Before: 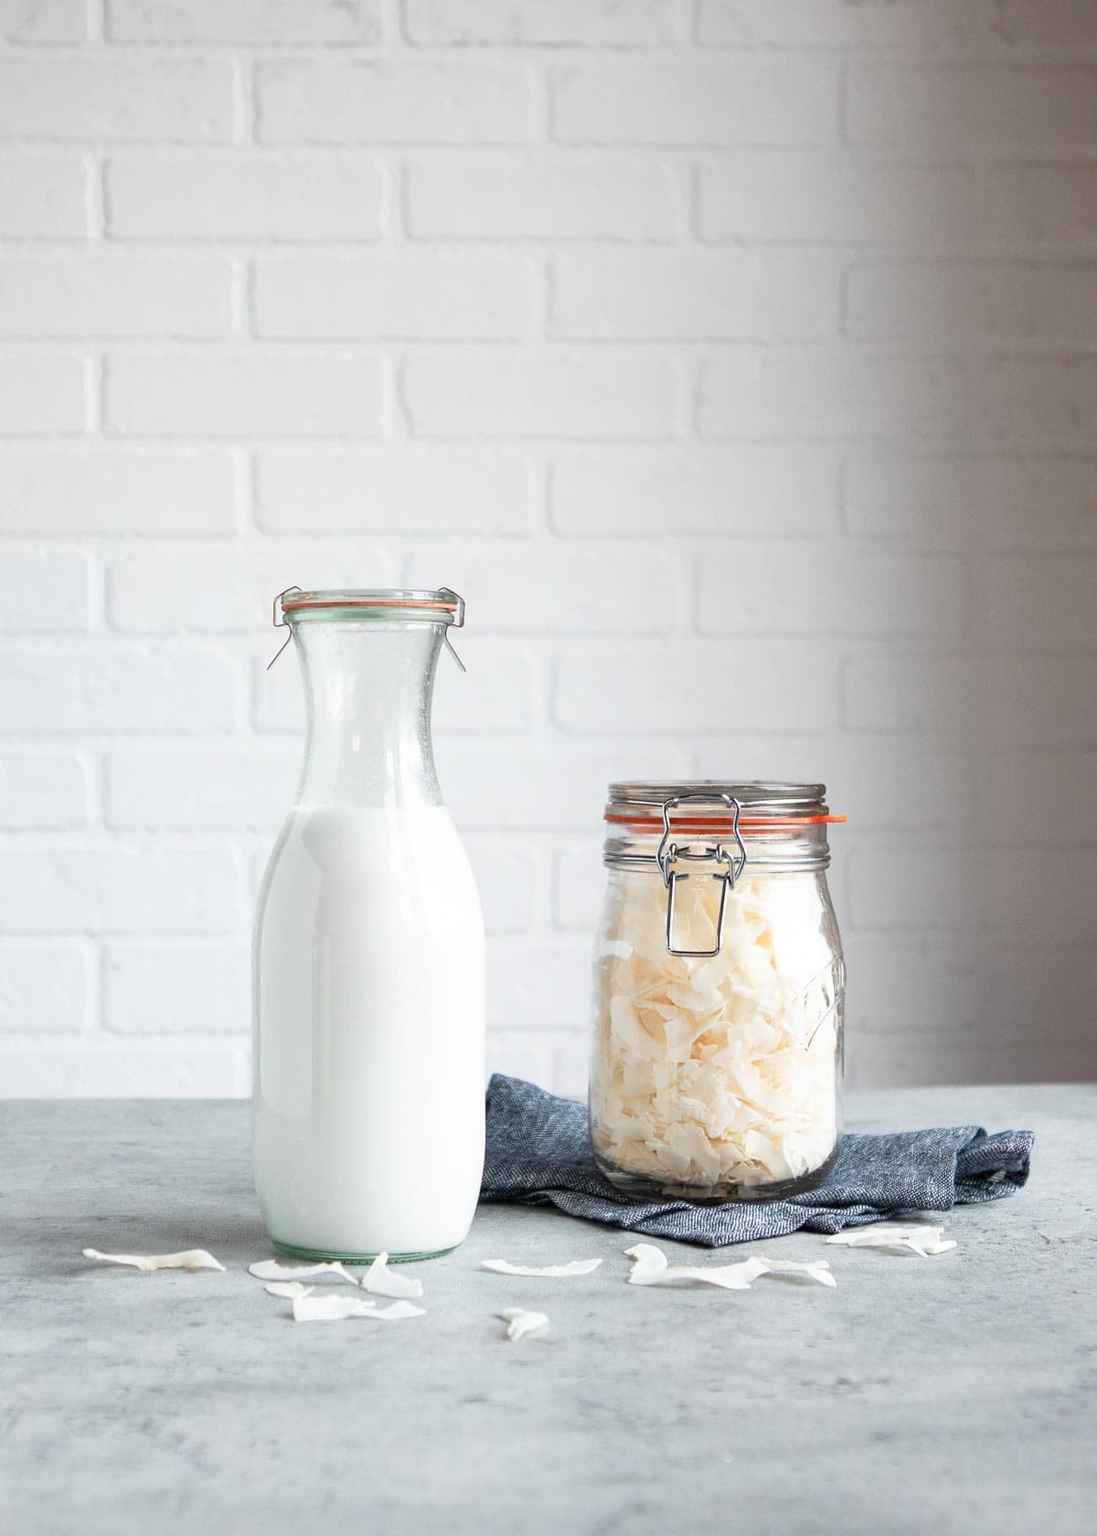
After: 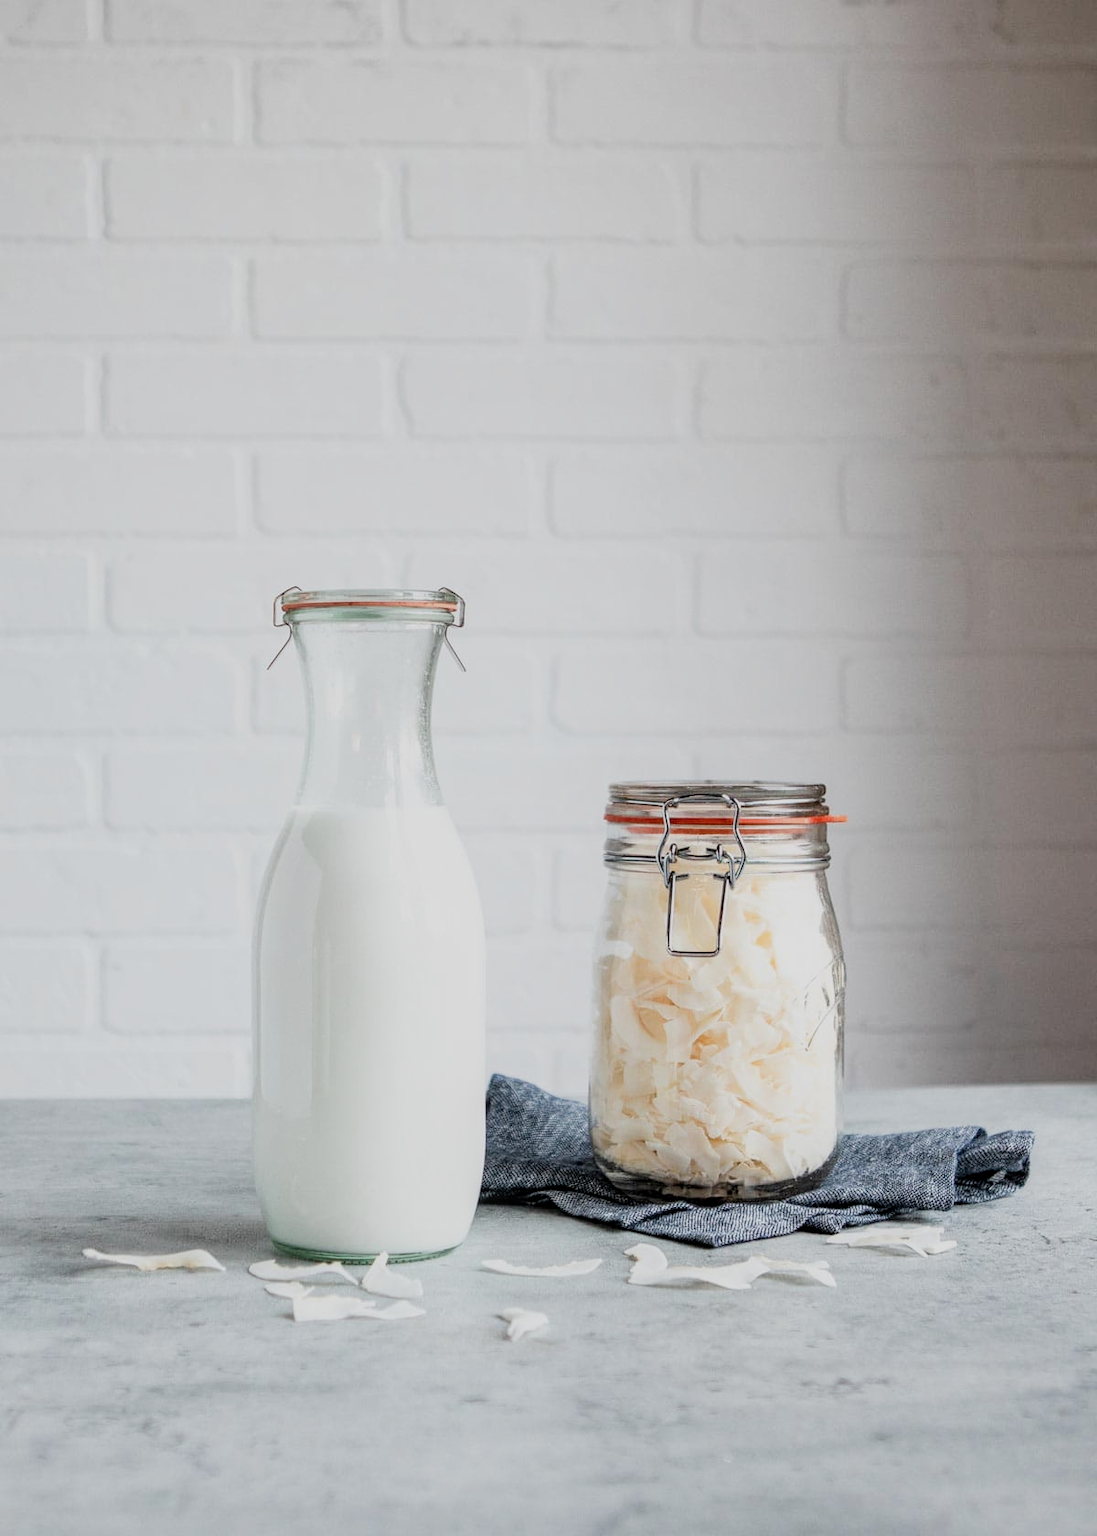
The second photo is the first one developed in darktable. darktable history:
local contrast: on, module defaults
filmic rgb: black relative exposure -7.65 EV, white relative exposure 4.56 EV, hardness 3.61, contrast 1.05
